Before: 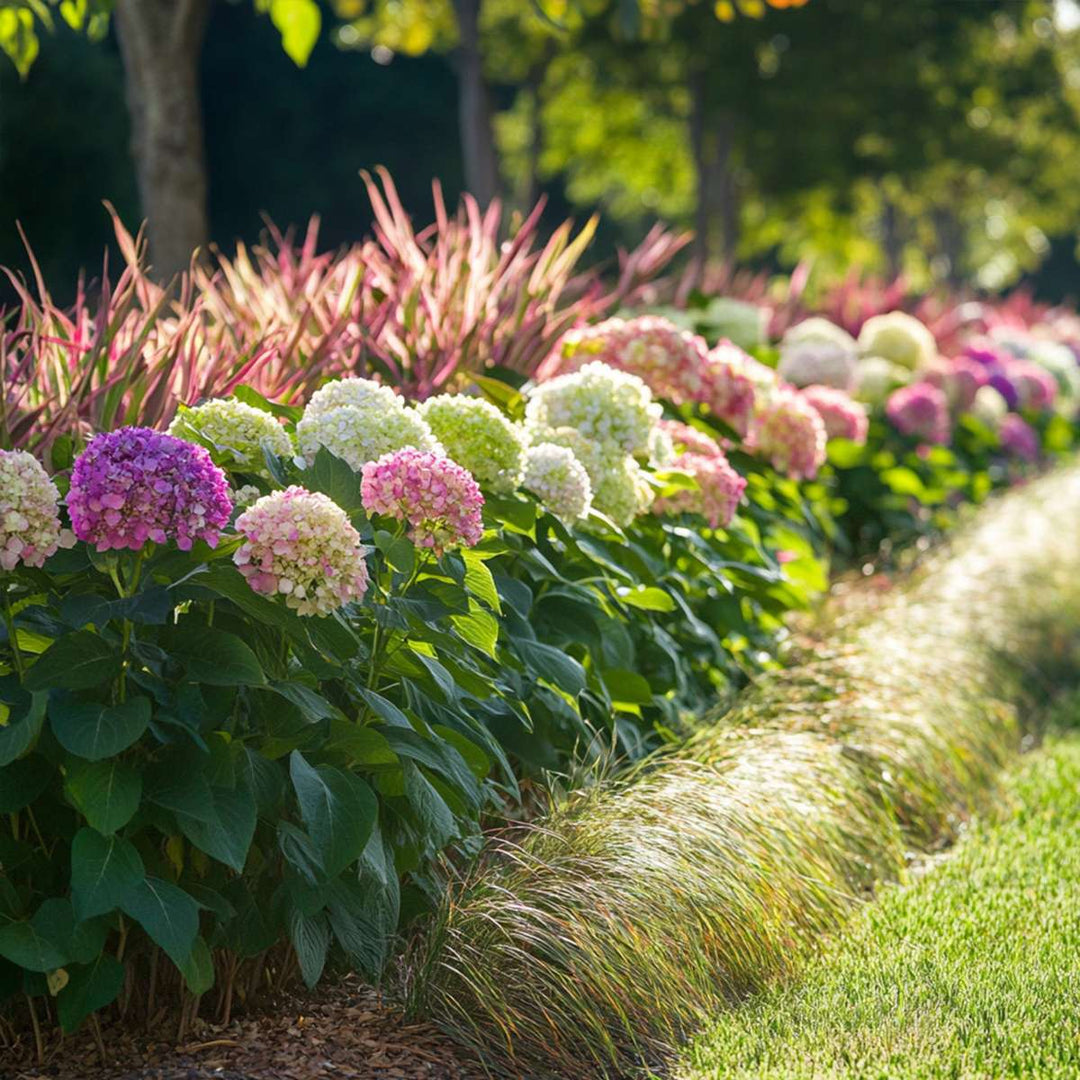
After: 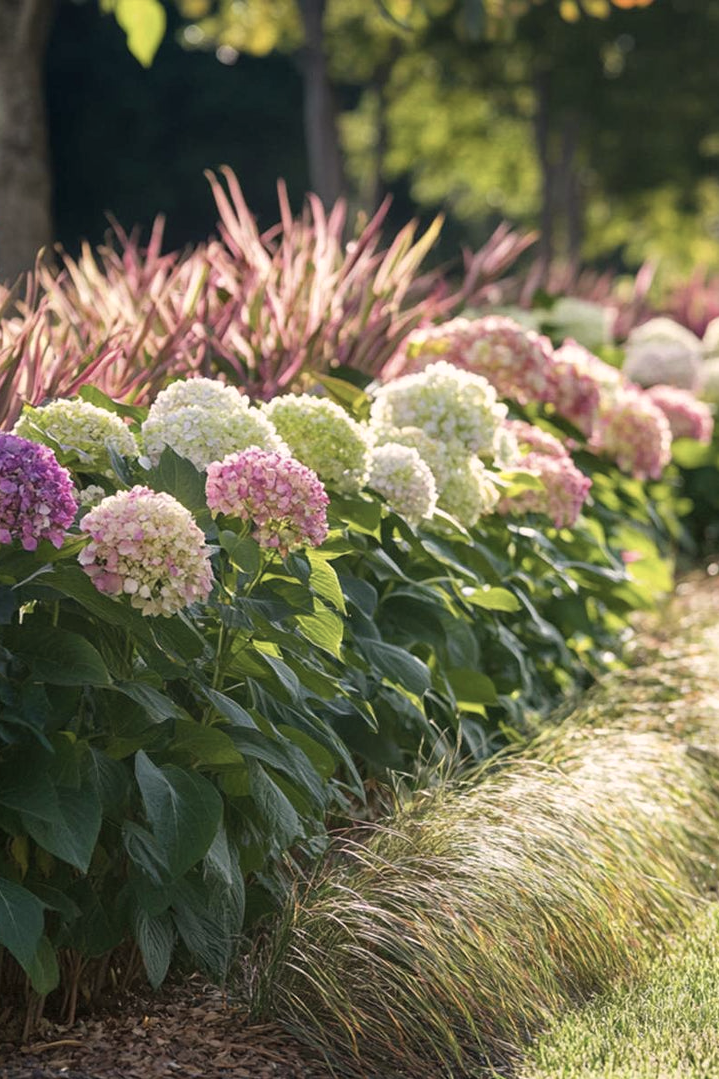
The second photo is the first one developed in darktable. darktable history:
color correction: highlights a* 5.59, highlights b* 5.24, saturation 0.68
rgb levels: preserve colors max RGB
crop and rotate: left 14.385%, right 18.948%
